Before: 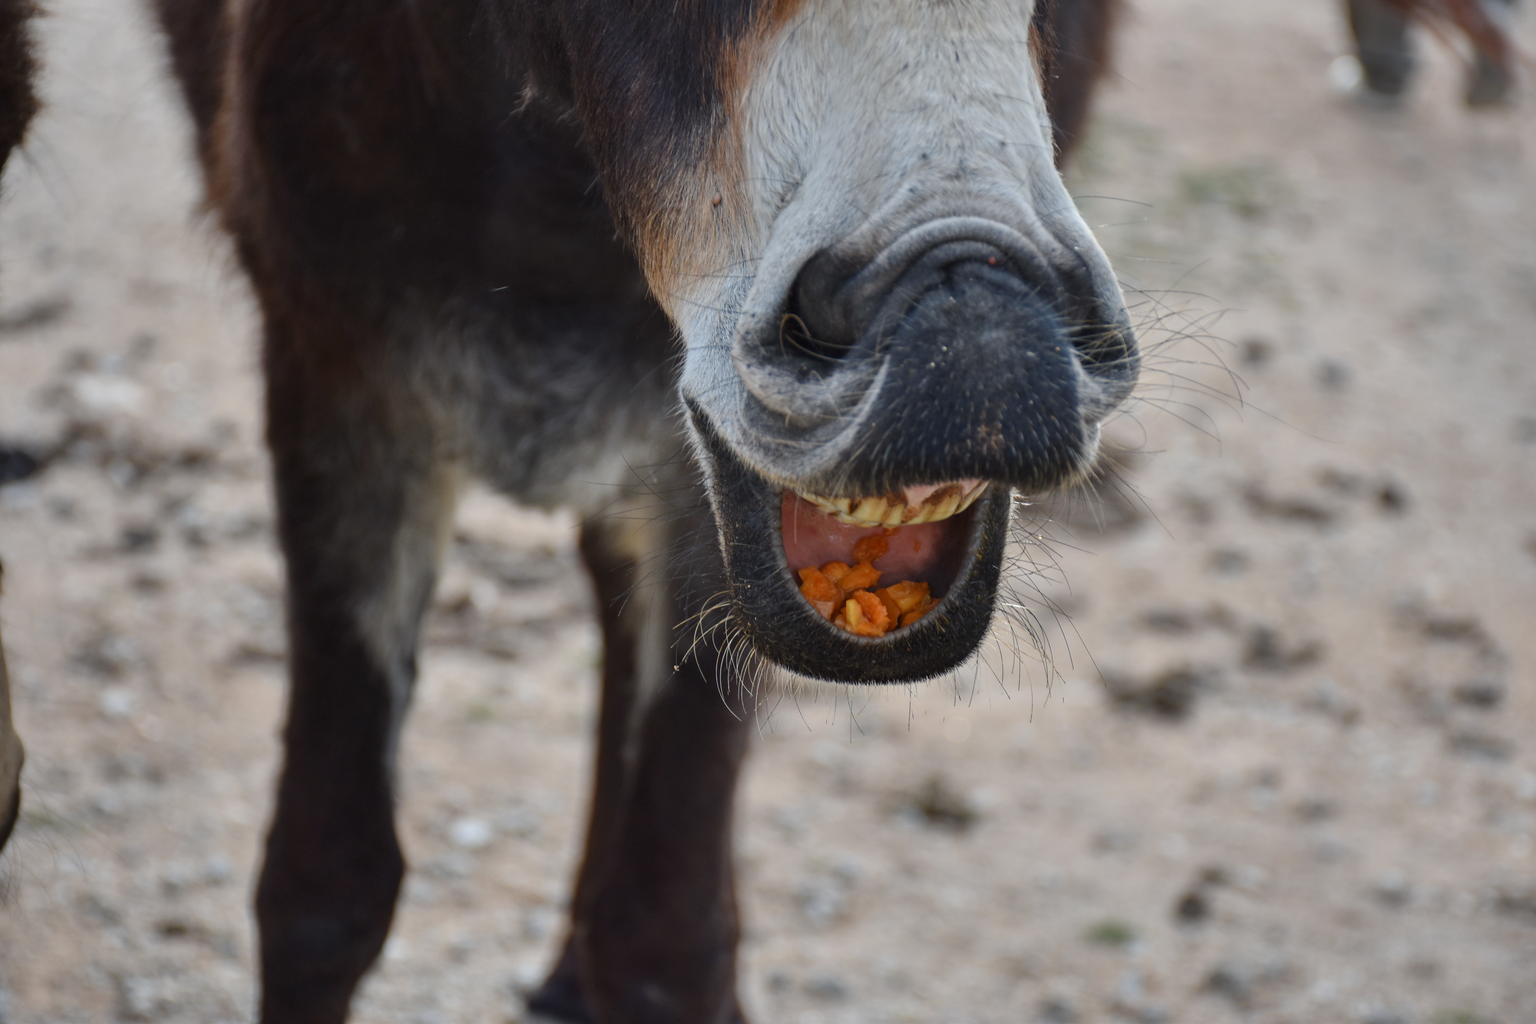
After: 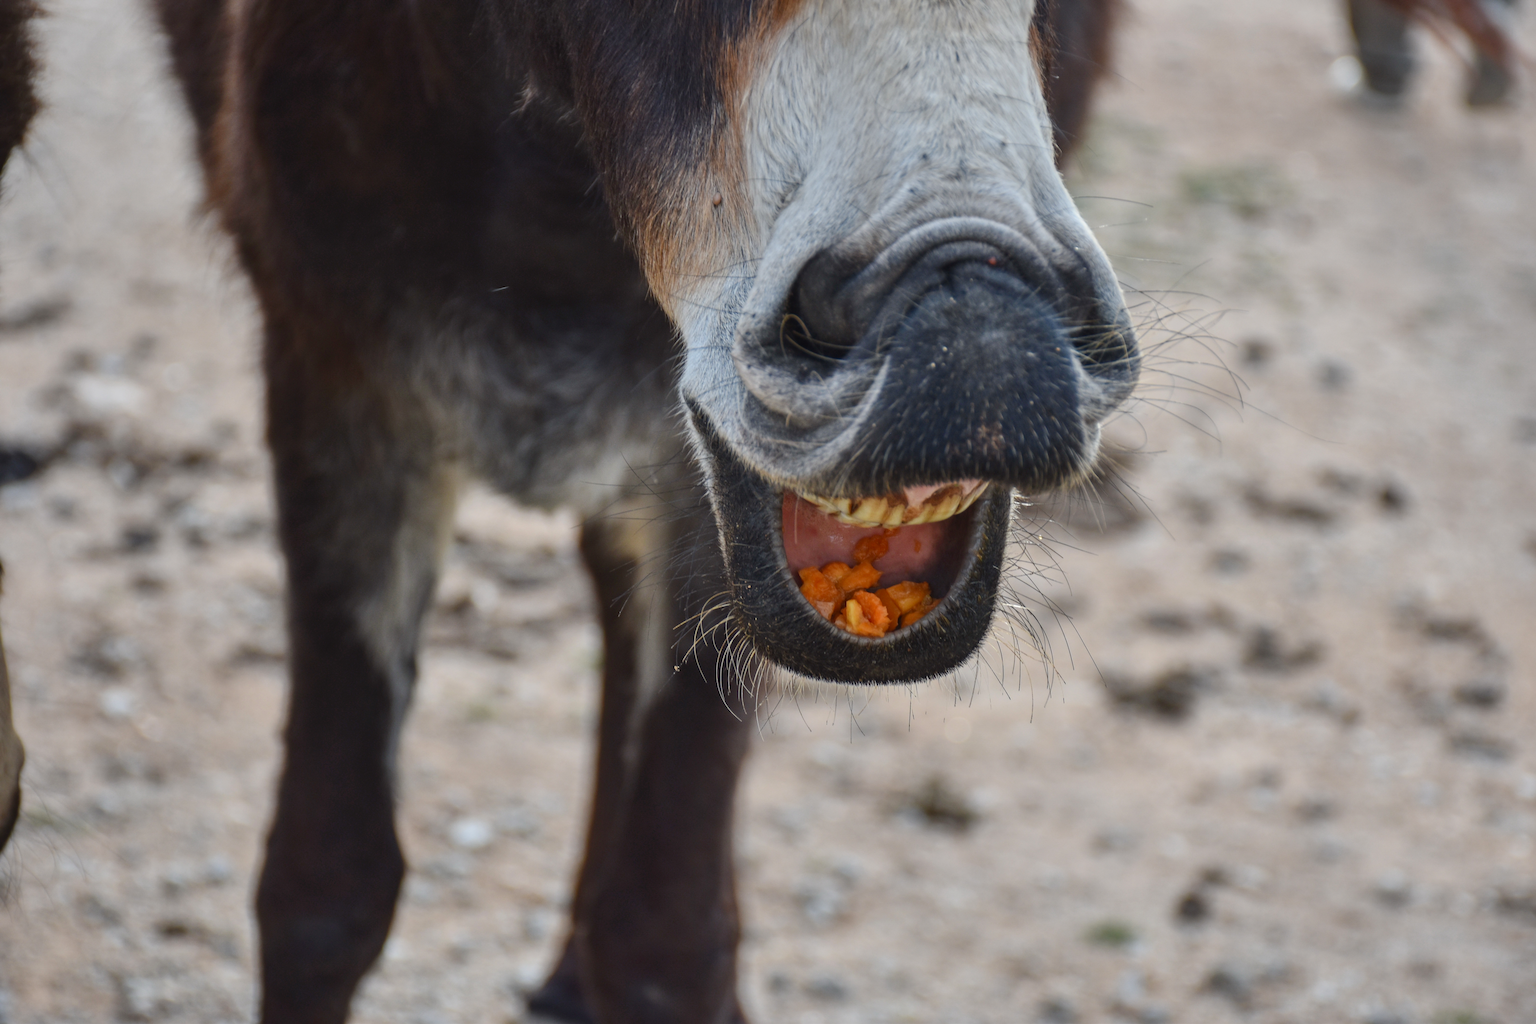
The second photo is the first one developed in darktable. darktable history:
local contrast: detail 109%
contrast brightness saturation: contrast 0.099, brightness 0.028, saturation 0.091
